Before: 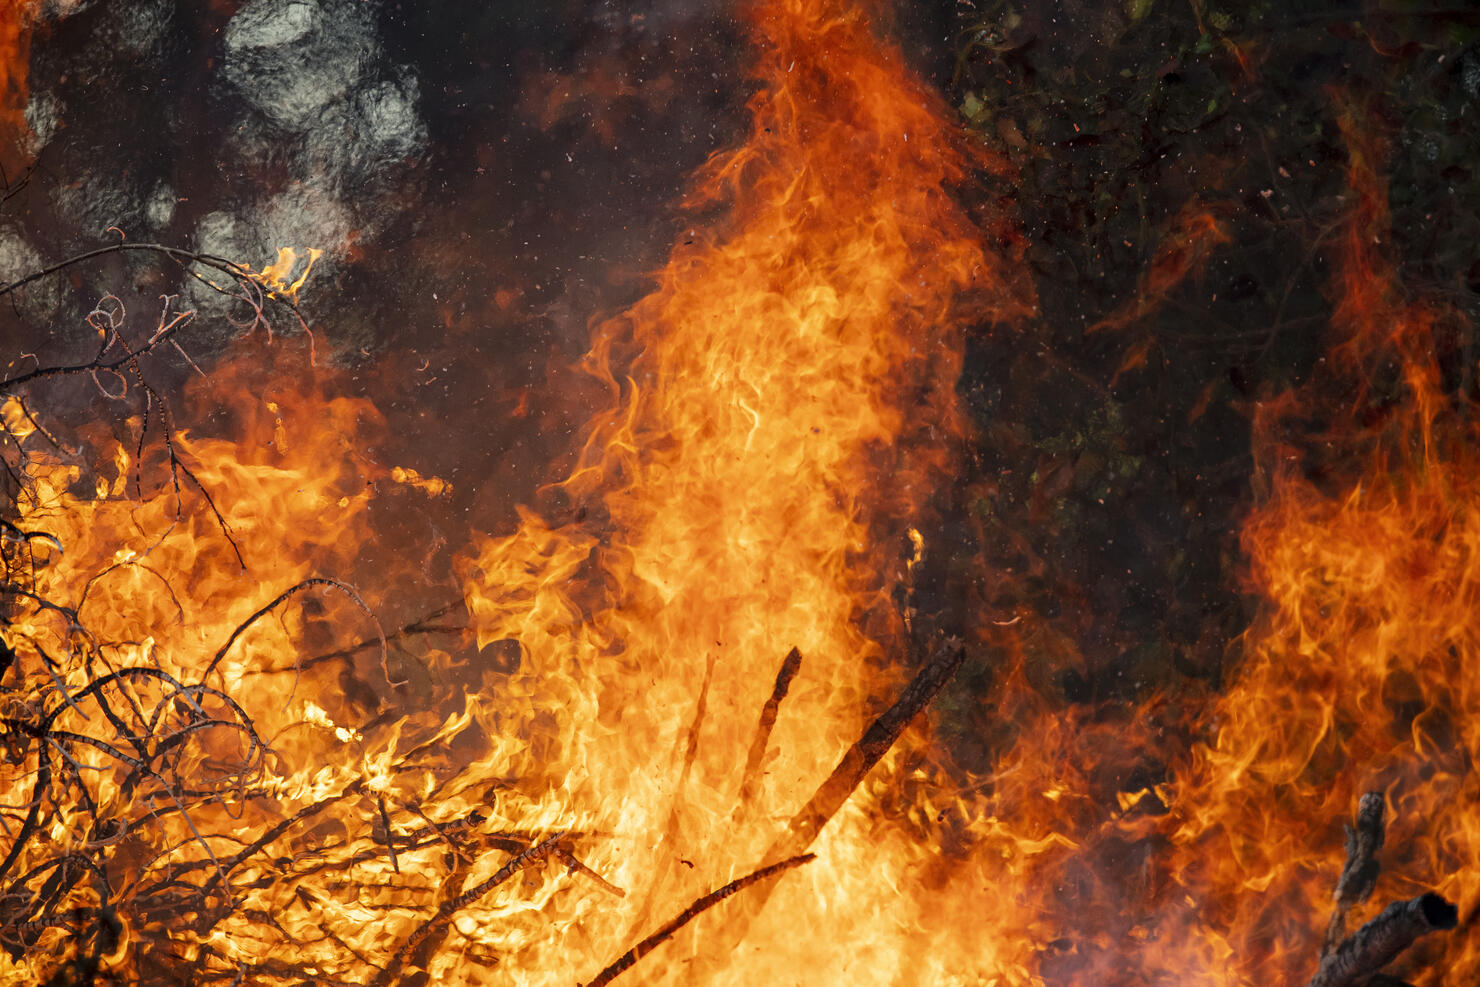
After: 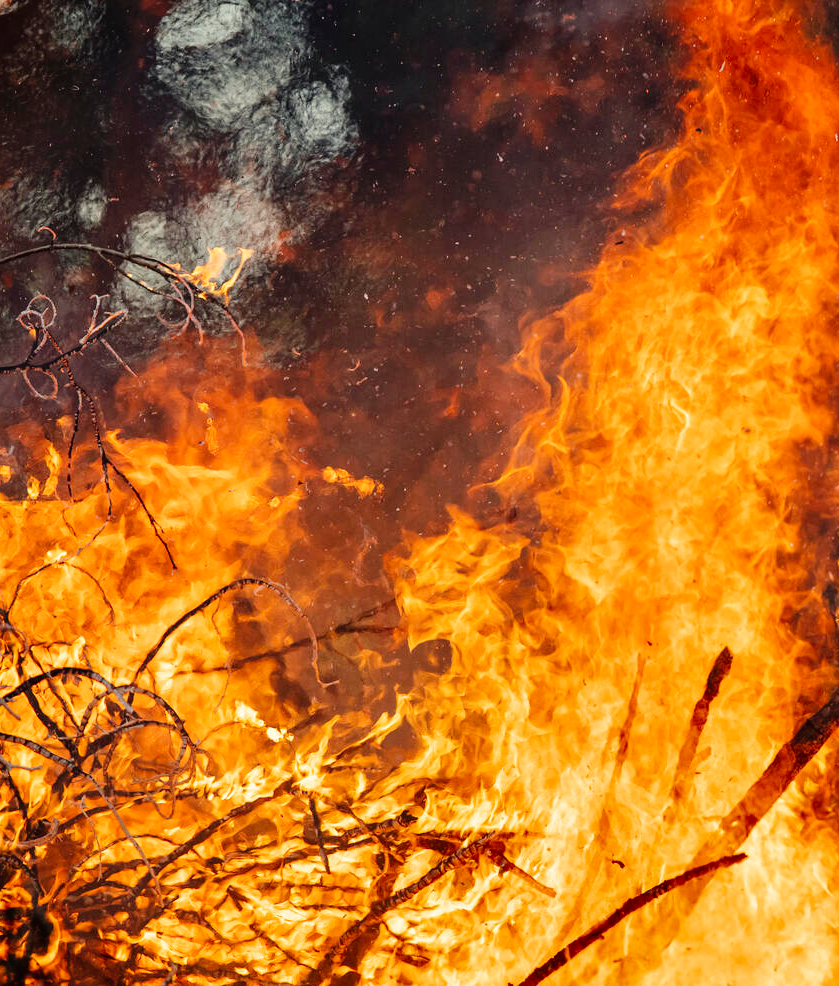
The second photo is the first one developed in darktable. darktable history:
crop: left 4.701%, right 38.588%
shadows and highlights: shadows 6.76, soften with gaussian
tone curve: curves: ch0 [(0, 0.01) (0.052, 0.045) (0.136, 0.133) (0.29, 0.332) (0.453, 0.531) (0.676, 0.751) (0.89, 0.919) (1, 1)]; ch1 [(0, 0) (0.094, 0.081) (0.285, 0.299) (0.385, 0.403) (0.447, 0.429) (0.495, 0.496) (0.544, 0.552) (0.589, 0.612) (0.722, 0.728) (1, 1)]; ch2 [(0, 0) (0.257, 0.217) (0.43, 0.421) (0.498, 0.507) (0.531, 0.544) (0.56, 0.579) (0.625, 0.642) (1, 1)], preserve colors none
